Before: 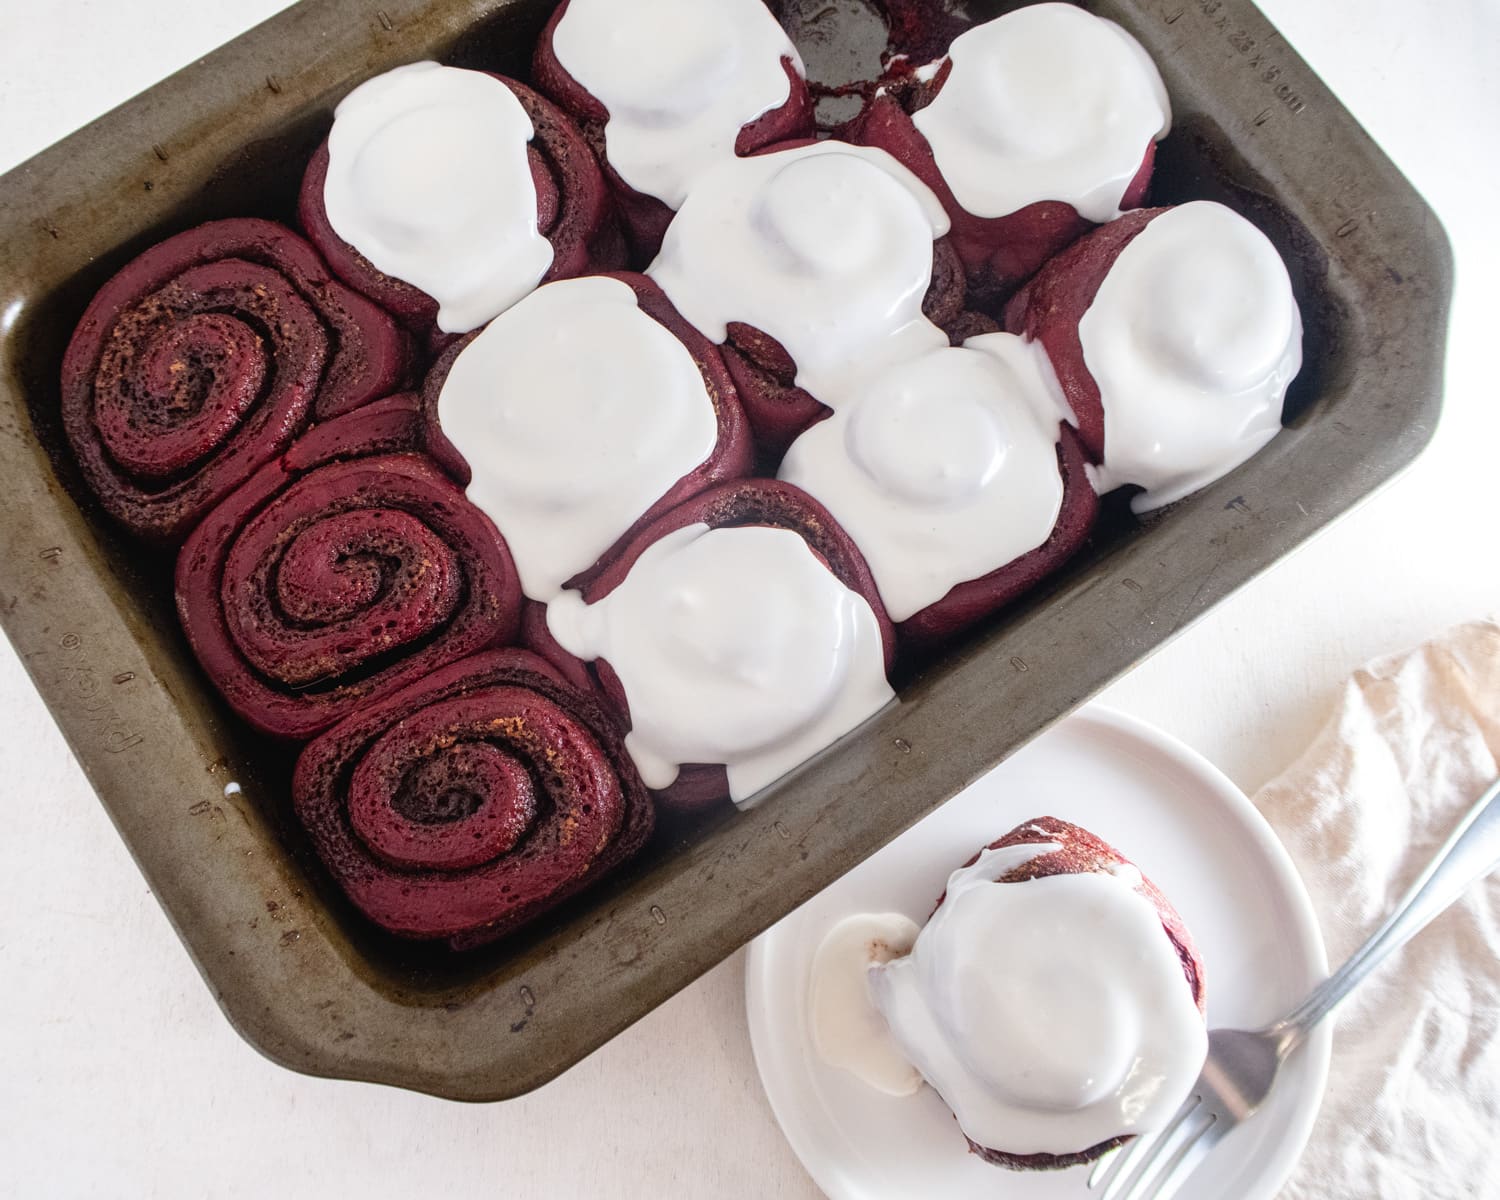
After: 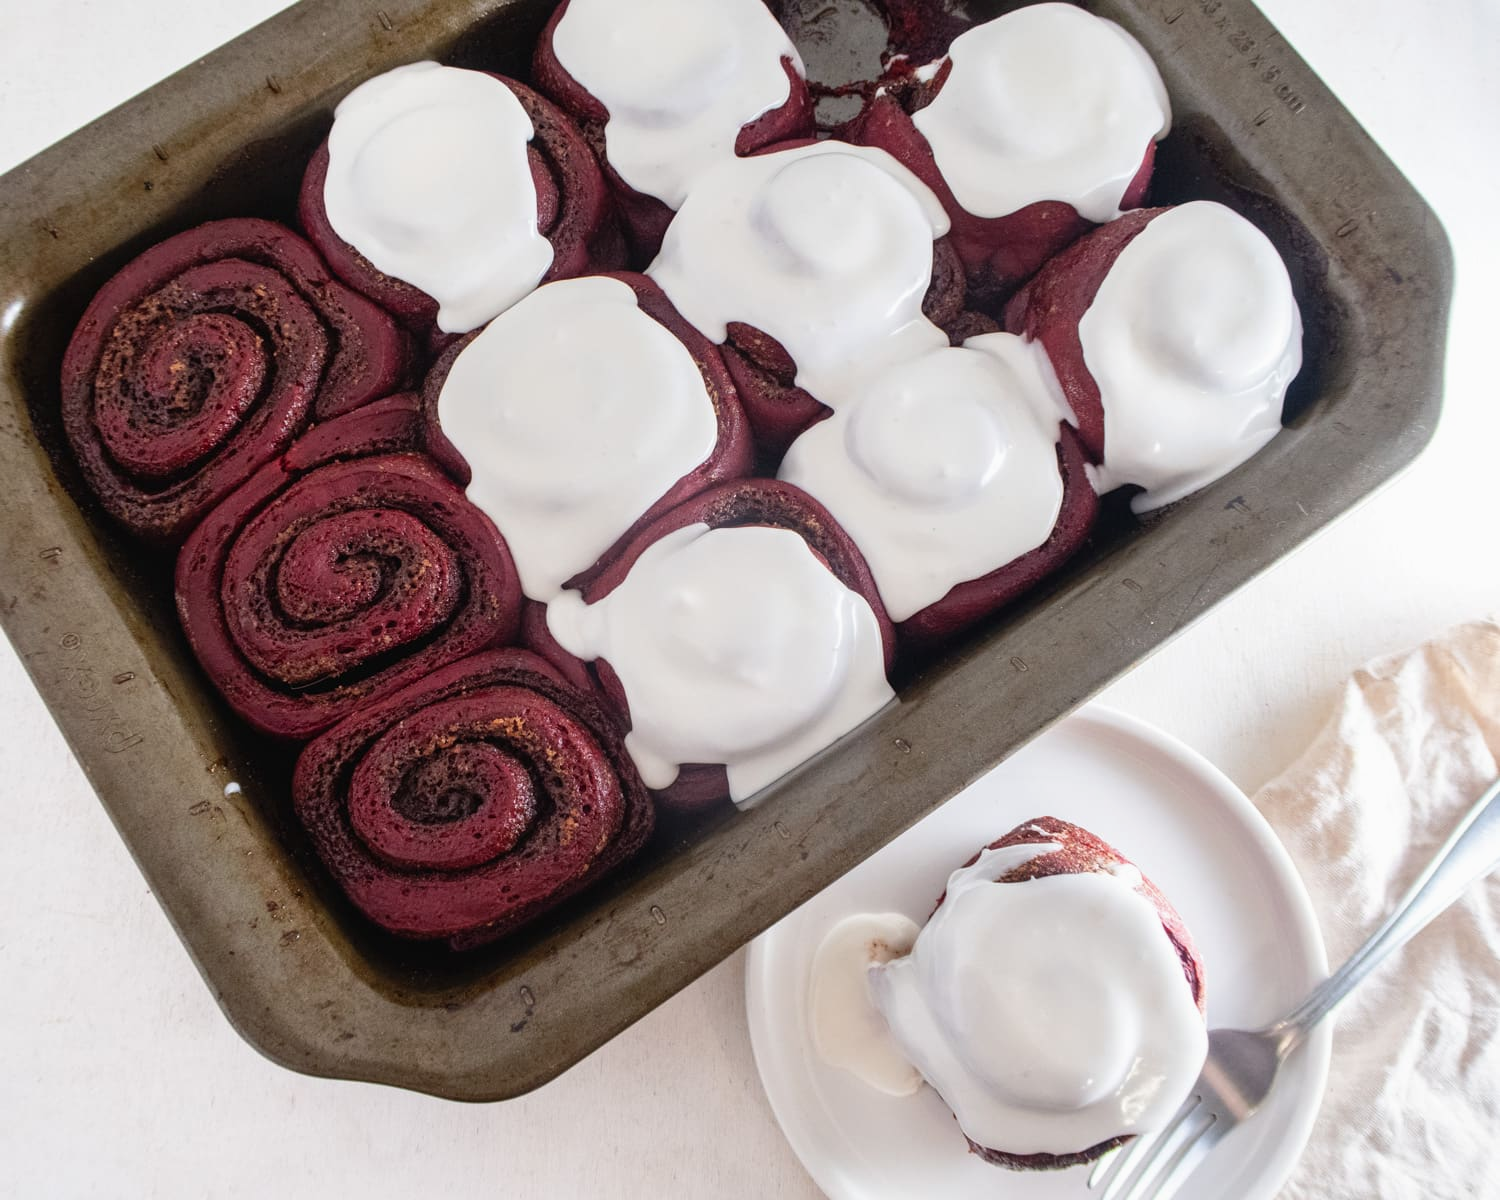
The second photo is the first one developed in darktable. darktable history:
exposure: exposure -0.048 EV, compensate exposure bias true, compensate highlight preservation false
